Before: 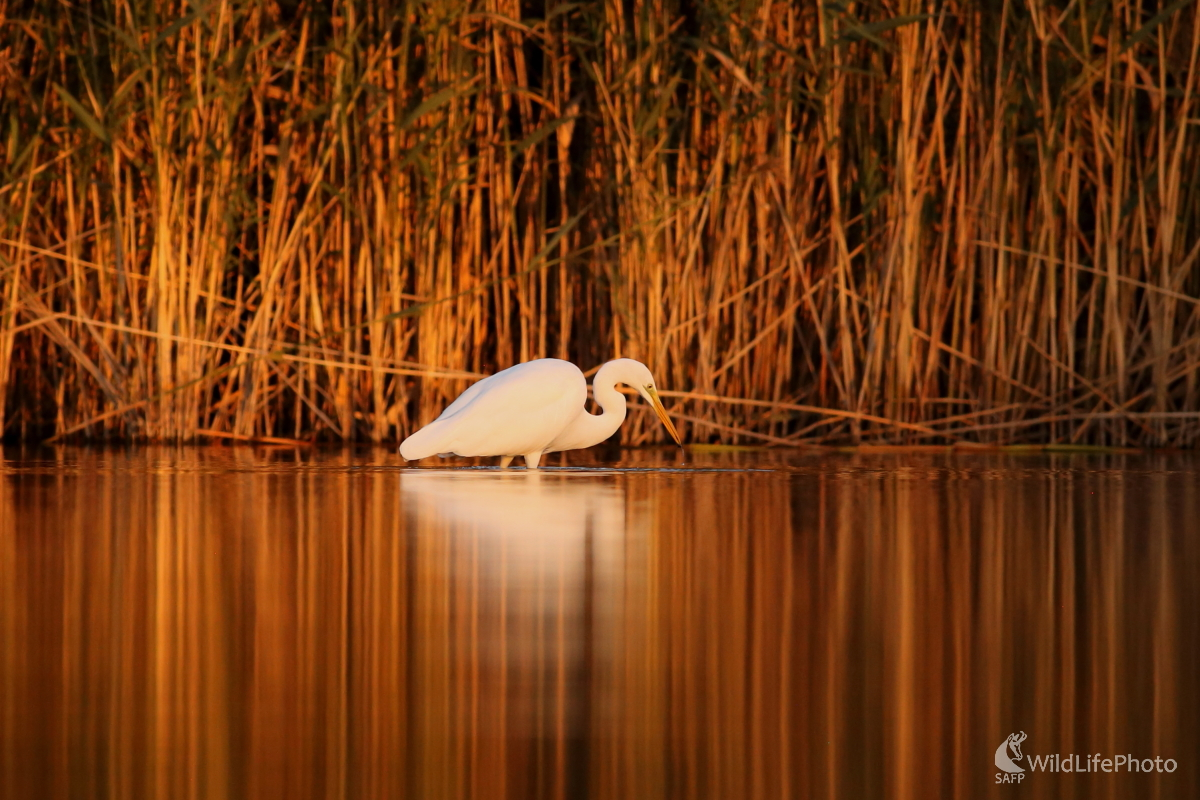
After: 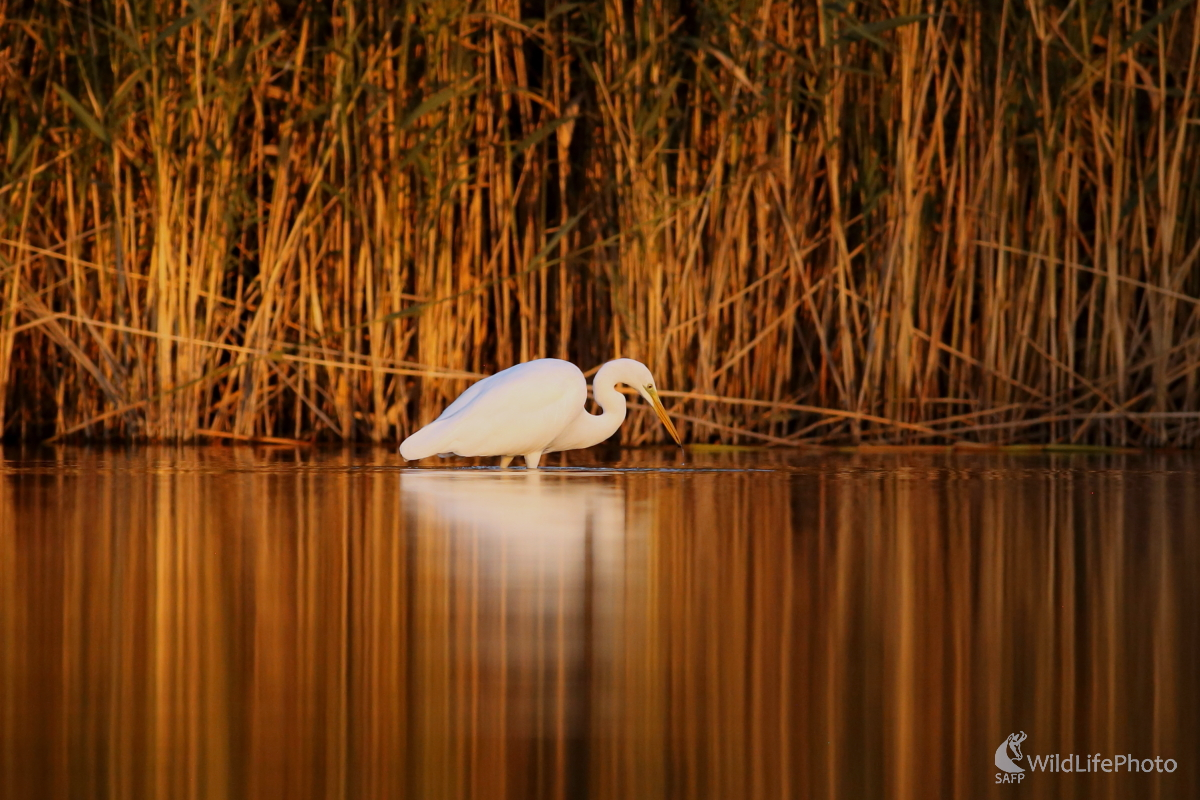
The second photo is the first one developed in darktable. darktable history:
color contrast: green-magenta contrast 0.96
white balance: red 0.931, blue 1.11
